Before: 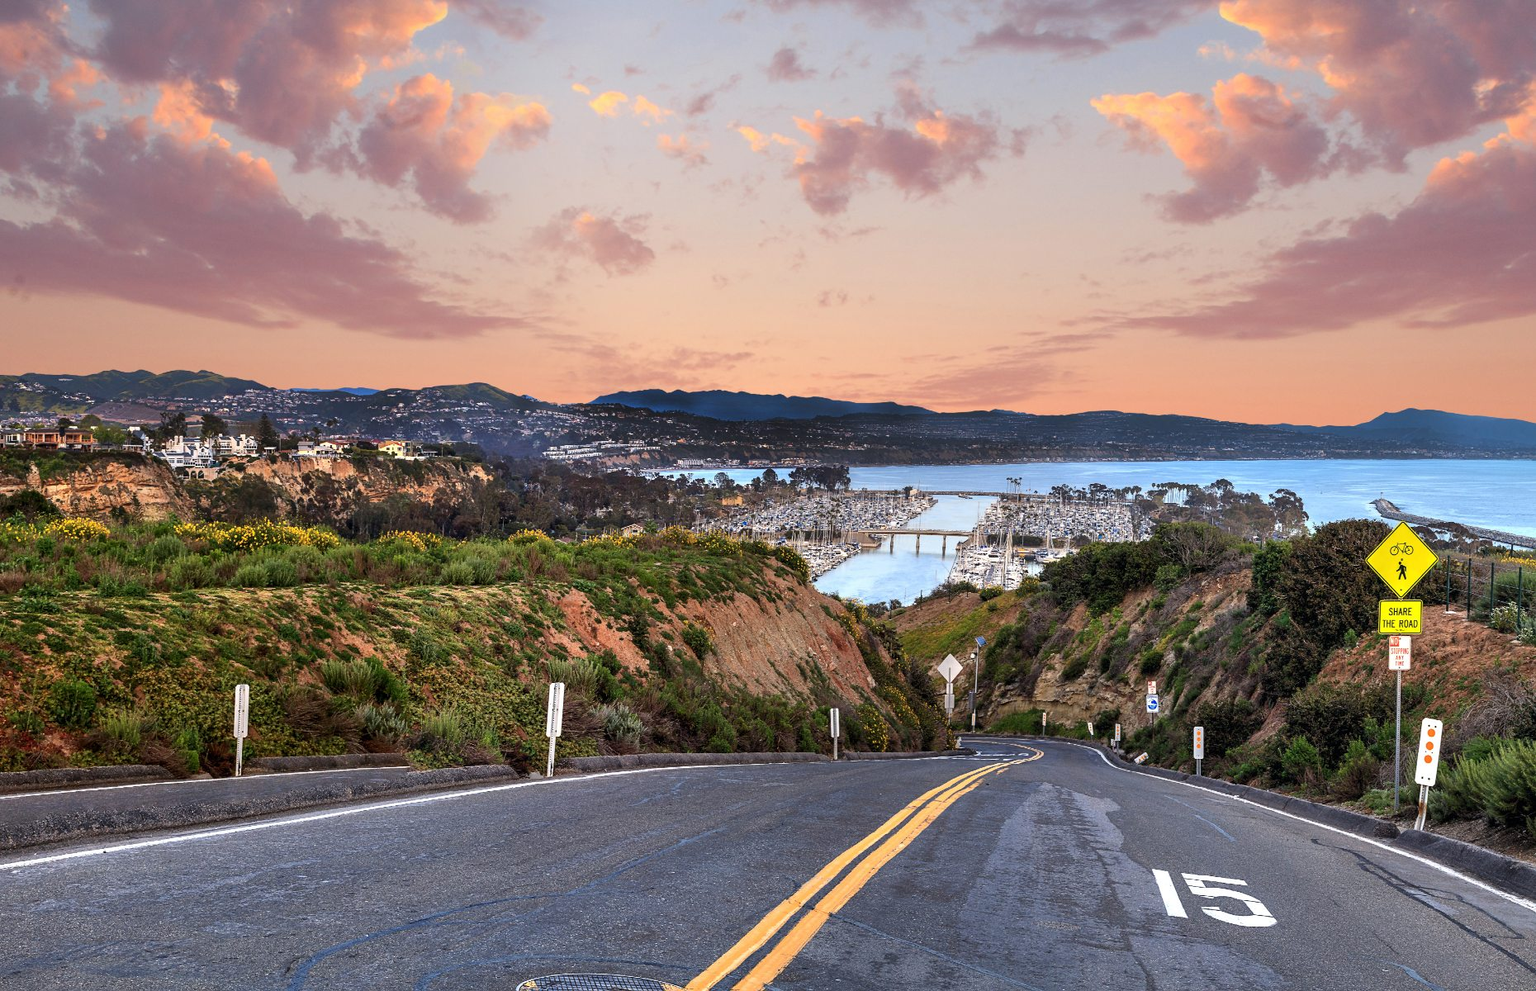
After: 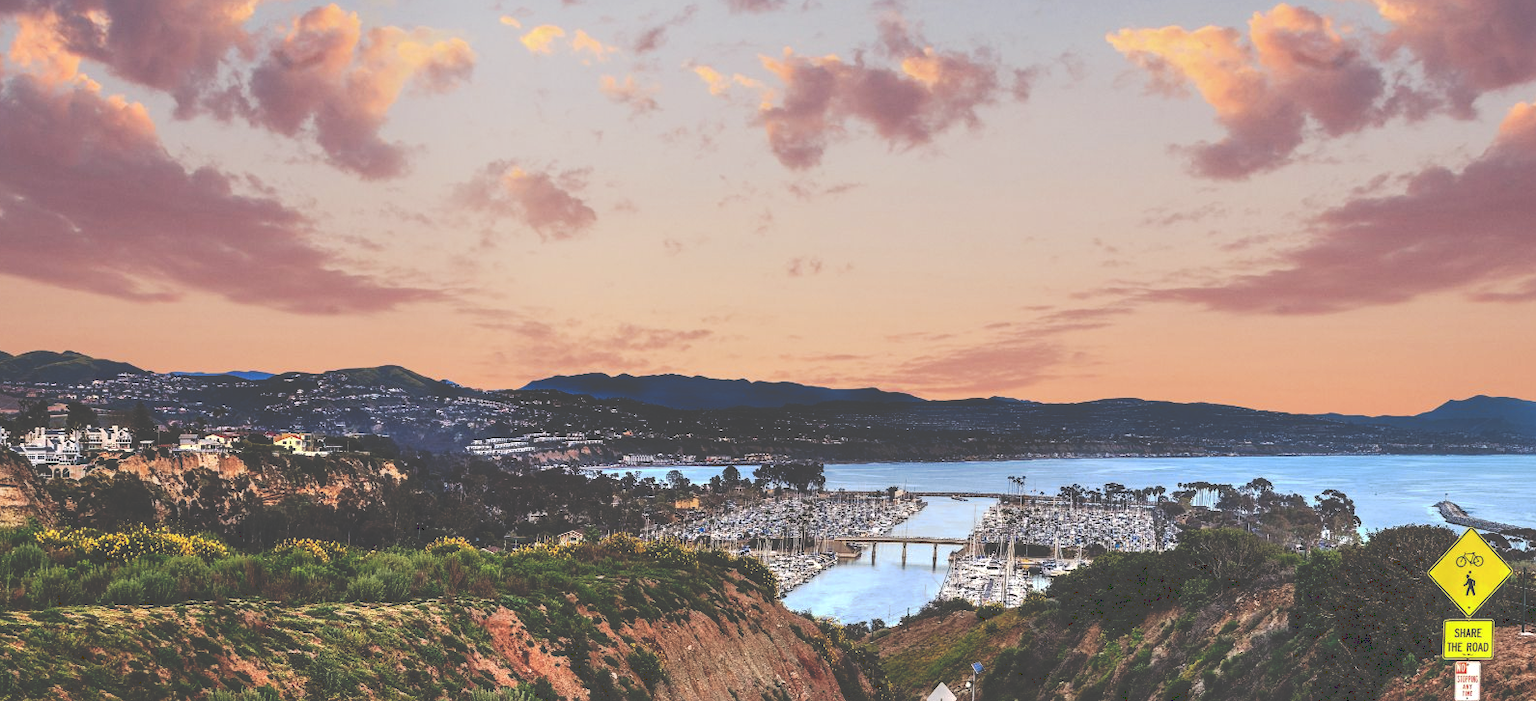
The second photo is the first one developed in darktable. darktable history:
tone curve: curves: ch0 [(0, 0) (0.003, 0.284) (0.011, 0.284) (0.025, 0.288) (0.044, 0.29) (0.069, 0.292) (0.1, 0.296) (0.136, 0.298) (0.177, 0.305) (0.224, 0.312) (0.277, 0.327) (0.335, 0.362) (0.399, 0.407) (0.468, 0.464) (0.543, 0.537) (0.623, 0.62) (0.709, 0.71) (0.801, 0.79) (0.898, 0.862) (1, 1)], preserve colors none
local contrast: detail 130%
crop and rotate: left 9.41%, top 7.155%, right 5.039%, bottom 32.208%
